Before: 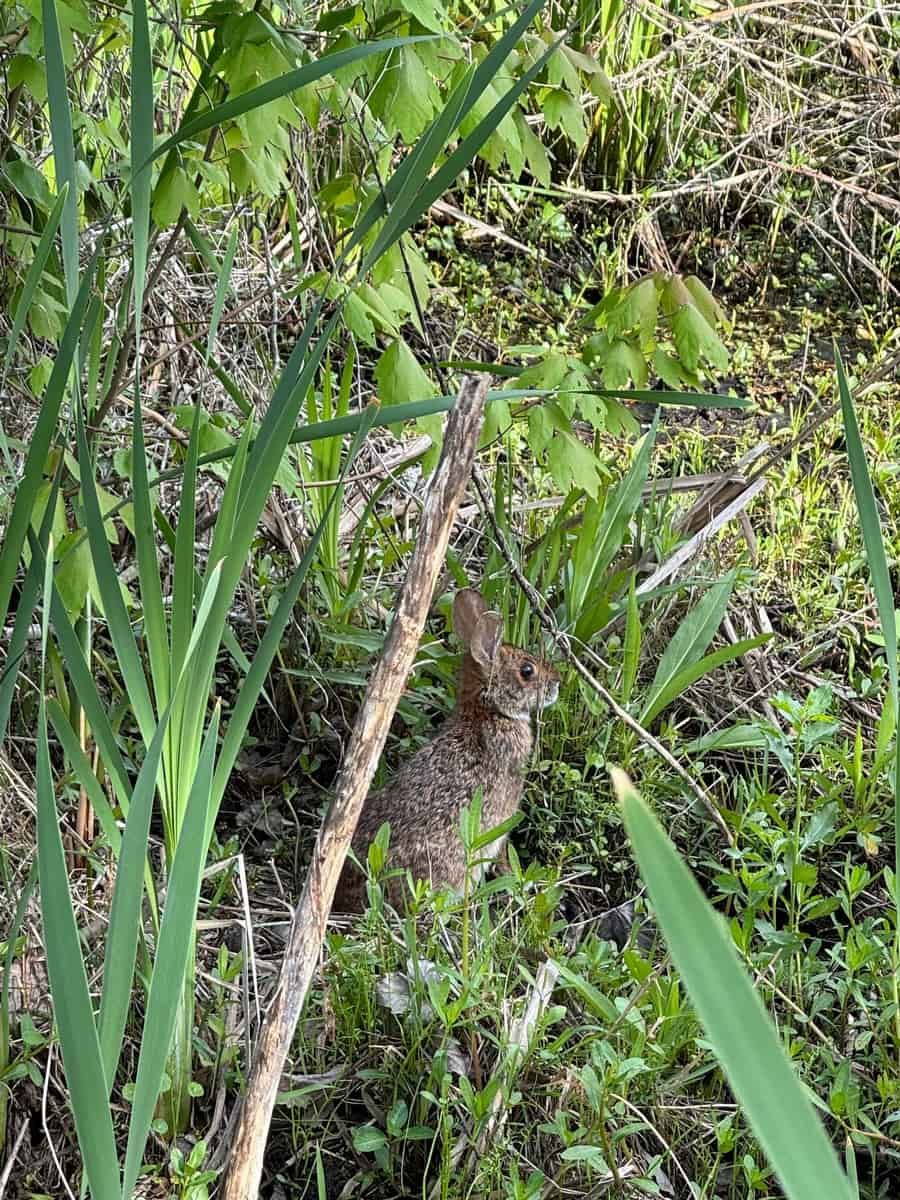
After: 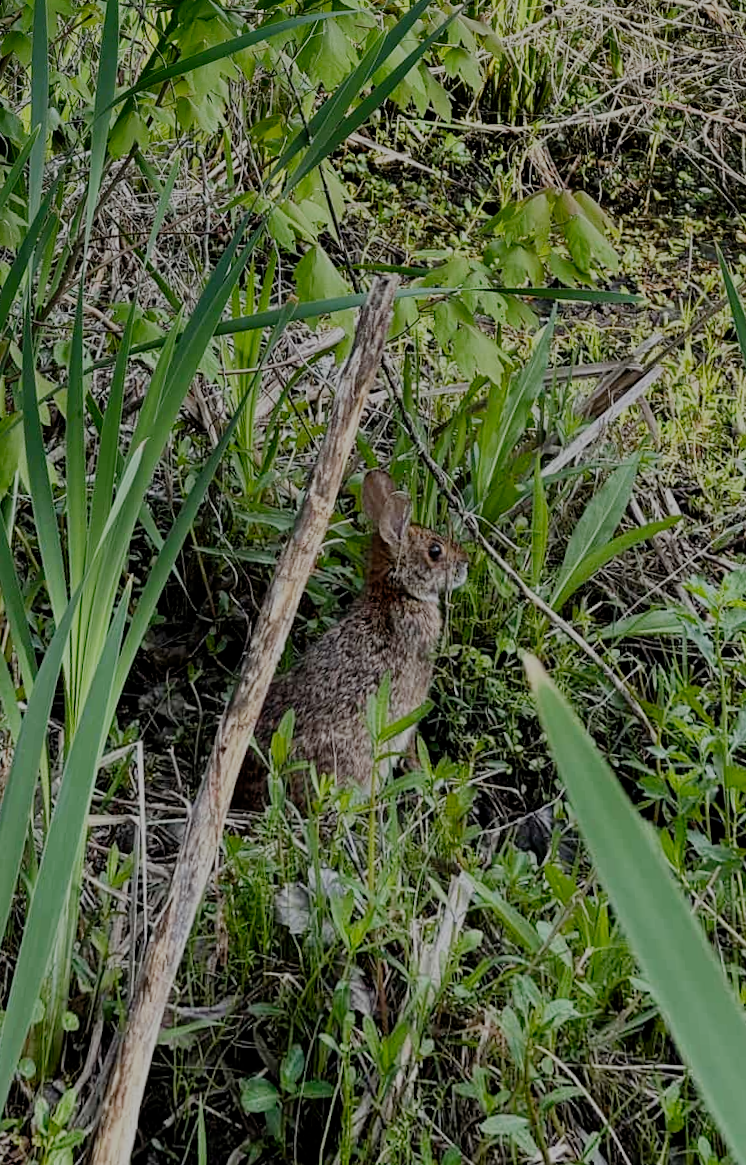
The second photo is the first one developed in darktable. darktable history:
rotate and perspective: rotation 0.72°, lens shift (vertical) -0.352, lens shift (horizontal) -0.051, crop left 0.152, crop right 0.859, crop top 0.019, crop bottom 0.964
filmic rgb: middle gray luminance 30%, black relative exposure -9 EV, white relative exposure 7 EV, threshold 6 EV, target black luminance 0%, hardness 2.94, latitude 2.04%, contrast 0.963, highlights saturation mix 5%, shadows ↔ highlights balance 12.16%, add noise in highlights 0, preserve chrominance no, color science v3 (2019), use custom middle-gray values true, iterations of high-quality reconstruction 0, contrast in highlights soft, enable highlight reconstruction true
